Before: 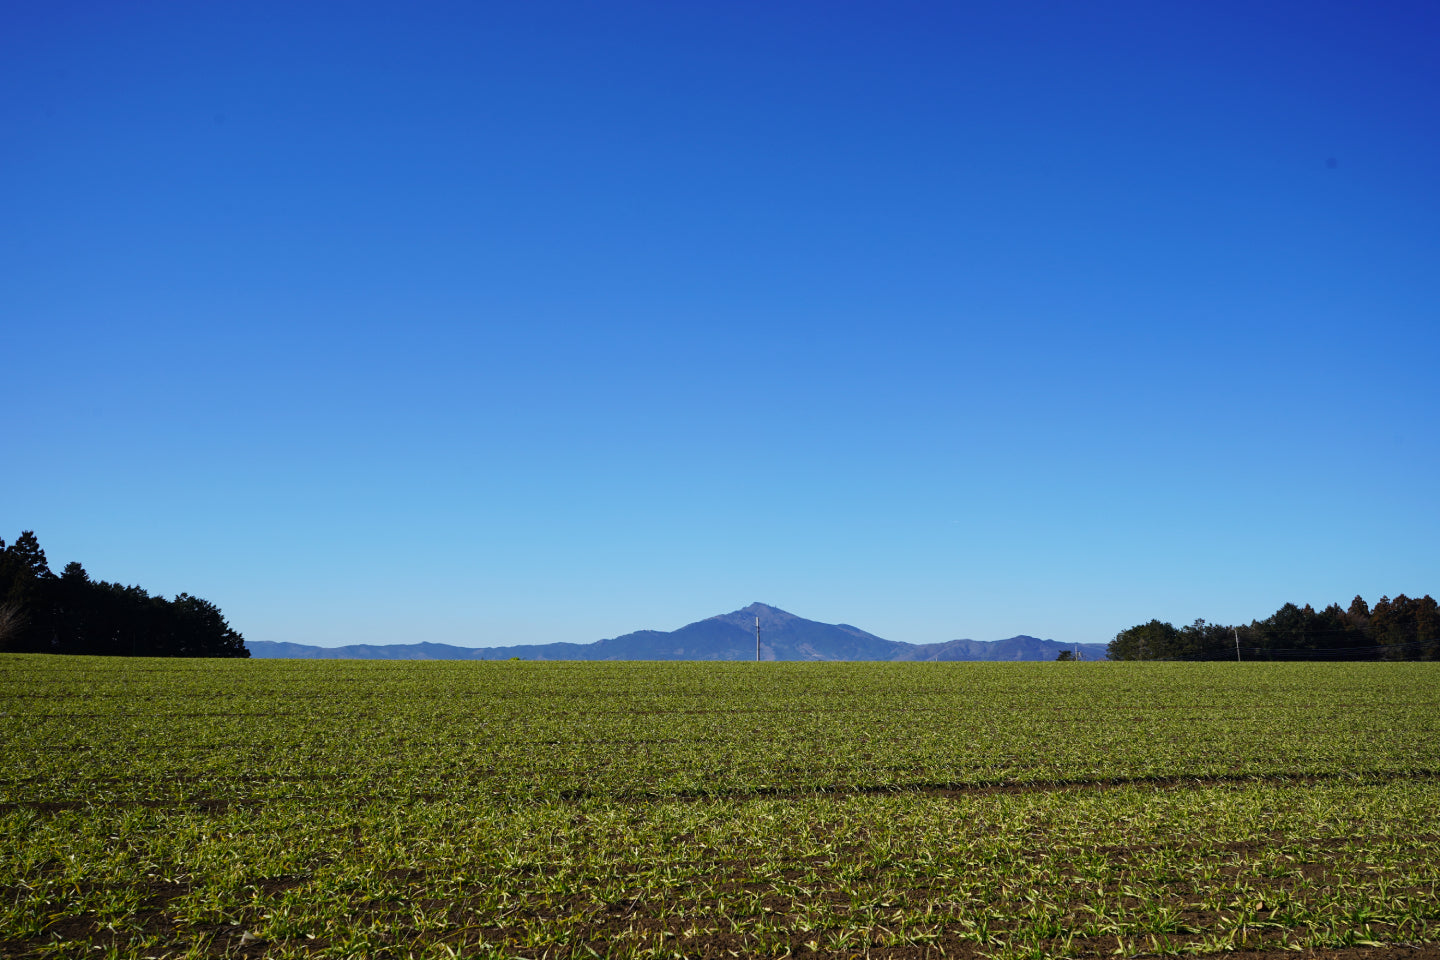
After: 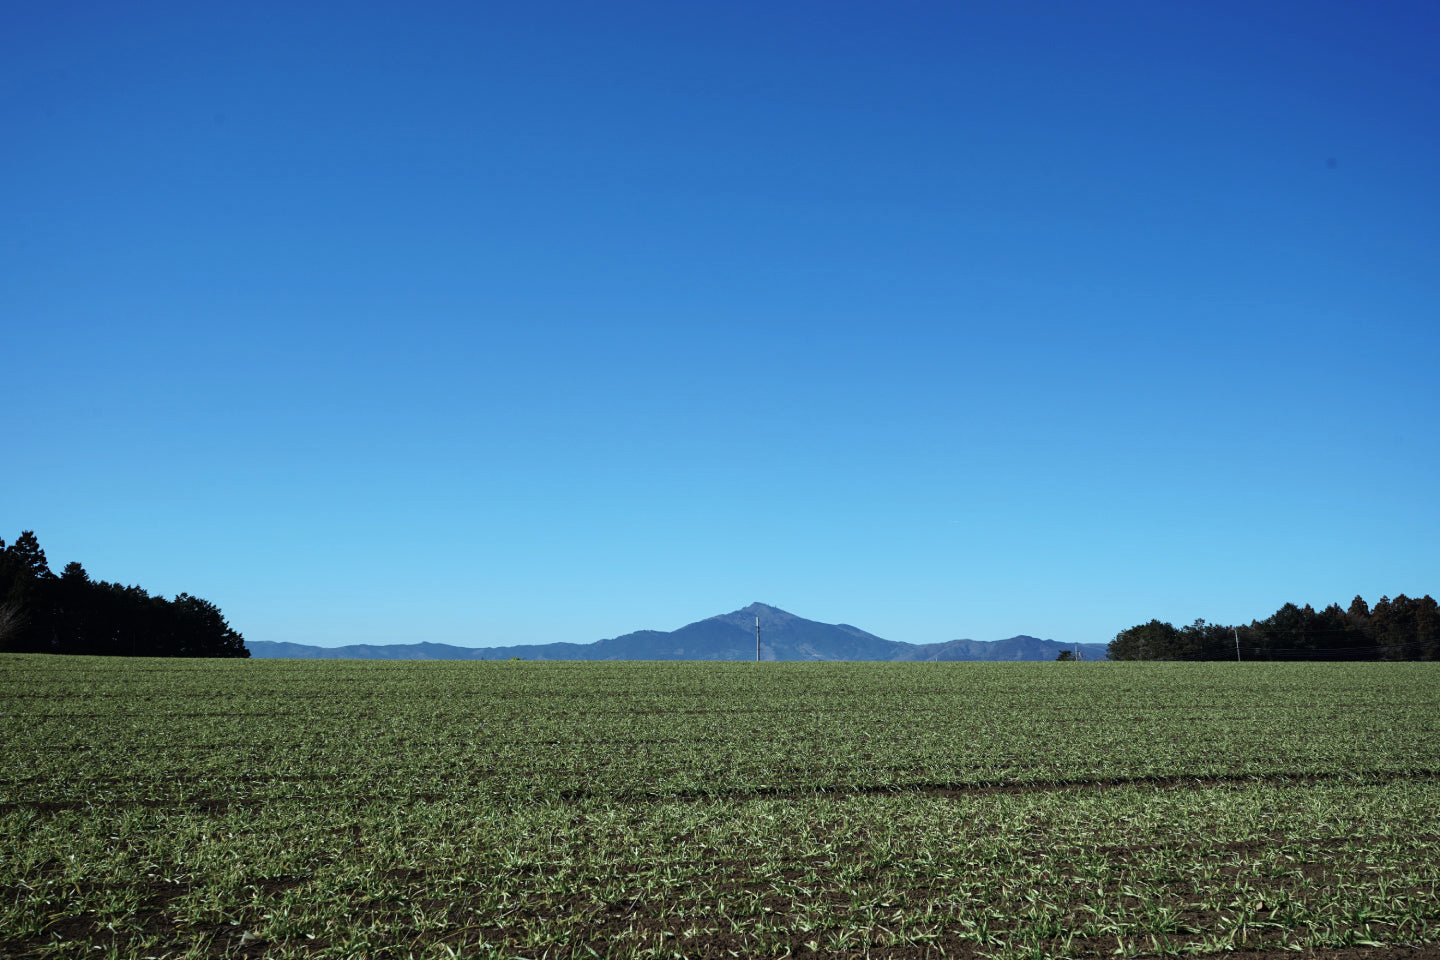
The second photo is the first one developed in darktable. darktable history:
color balance rgb: perceptual saturation grading › global saturation -32.216%, contrast 4.818%
color correction: highlights a* -10.33, highlights b* -9.86
